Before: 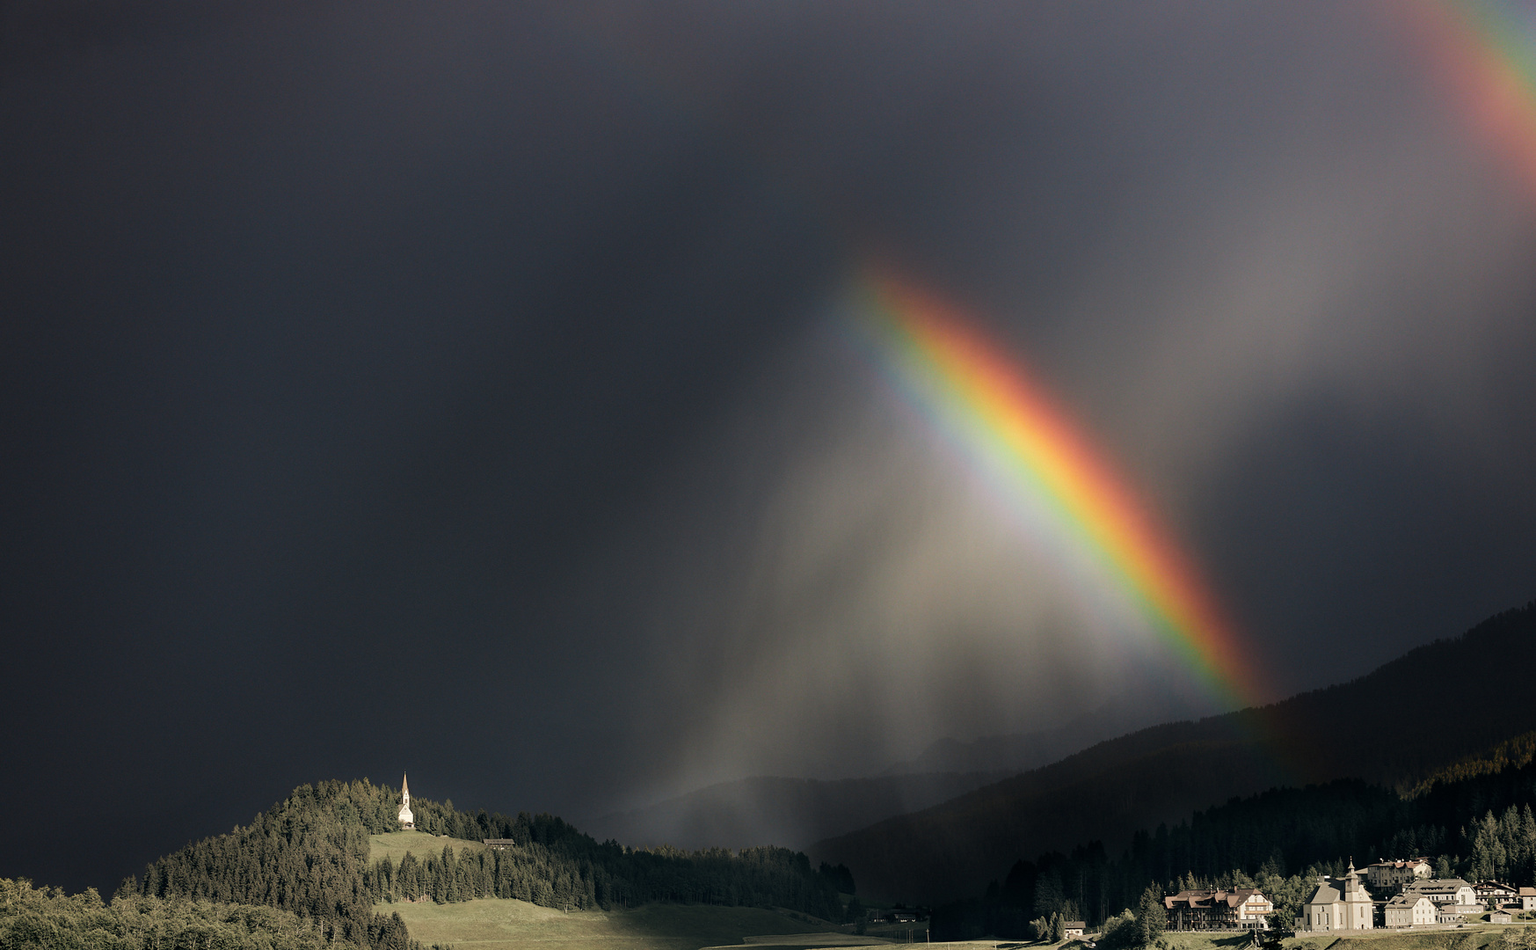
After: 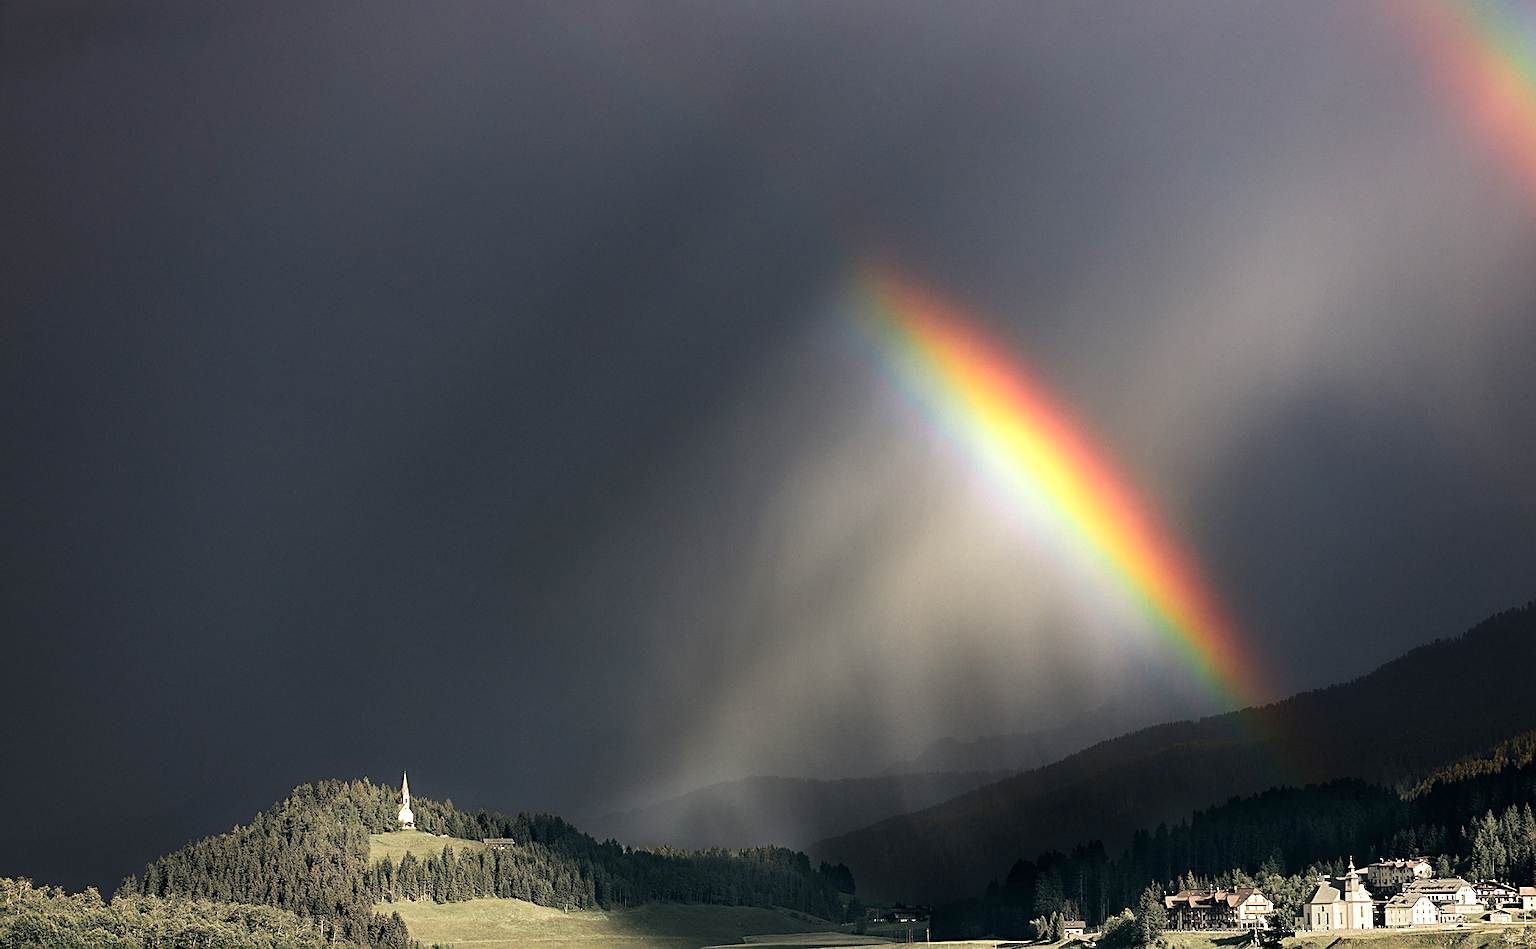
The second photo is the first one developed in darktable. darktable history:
sharpen: on, module defaults
exposure: exposure 0.735 EV, compensate highlight preservation false
